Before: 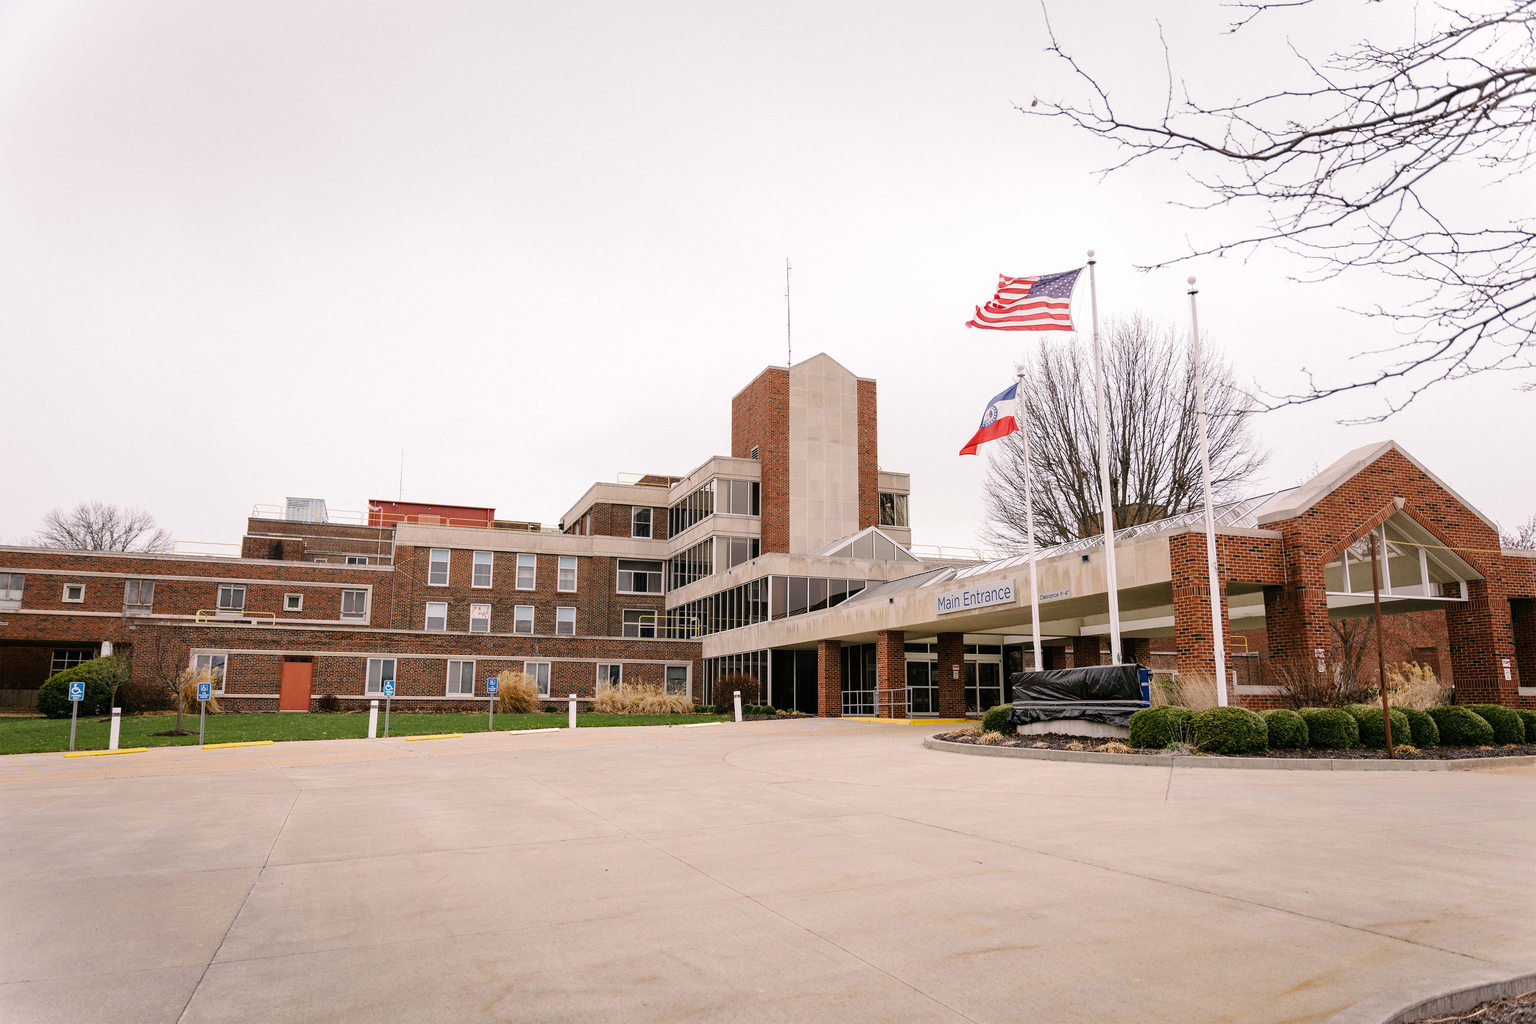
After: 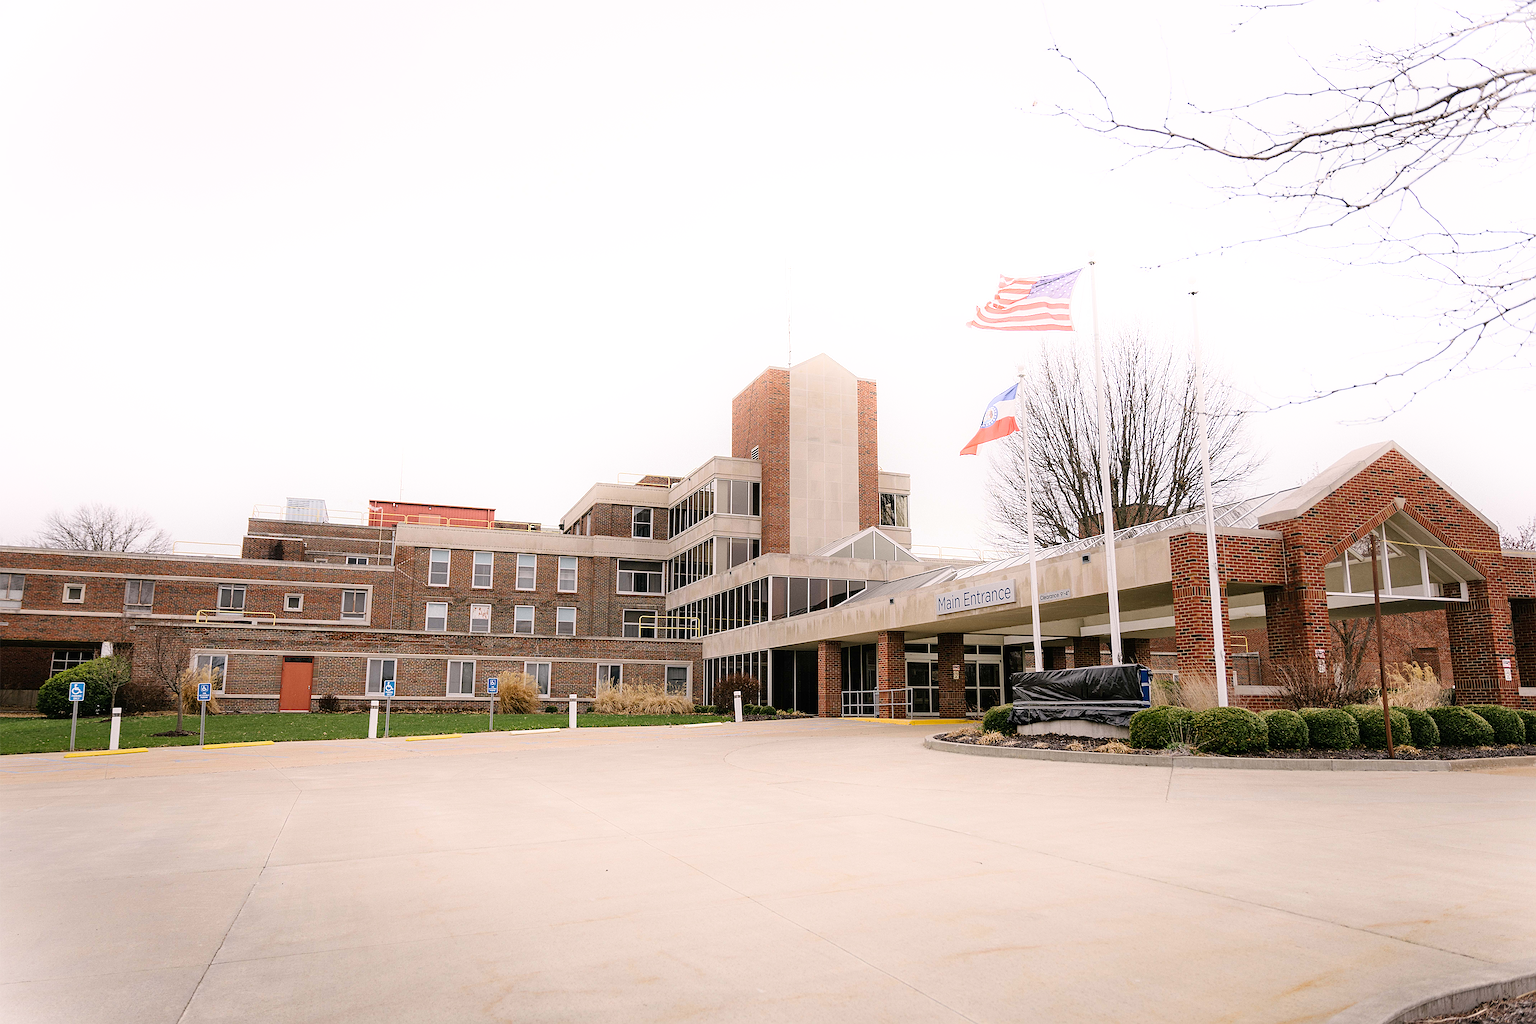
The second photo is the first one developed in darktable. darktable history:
sharpen: on, module defaults
shadows and highlights: highlights 70.7, soften with gaussian
